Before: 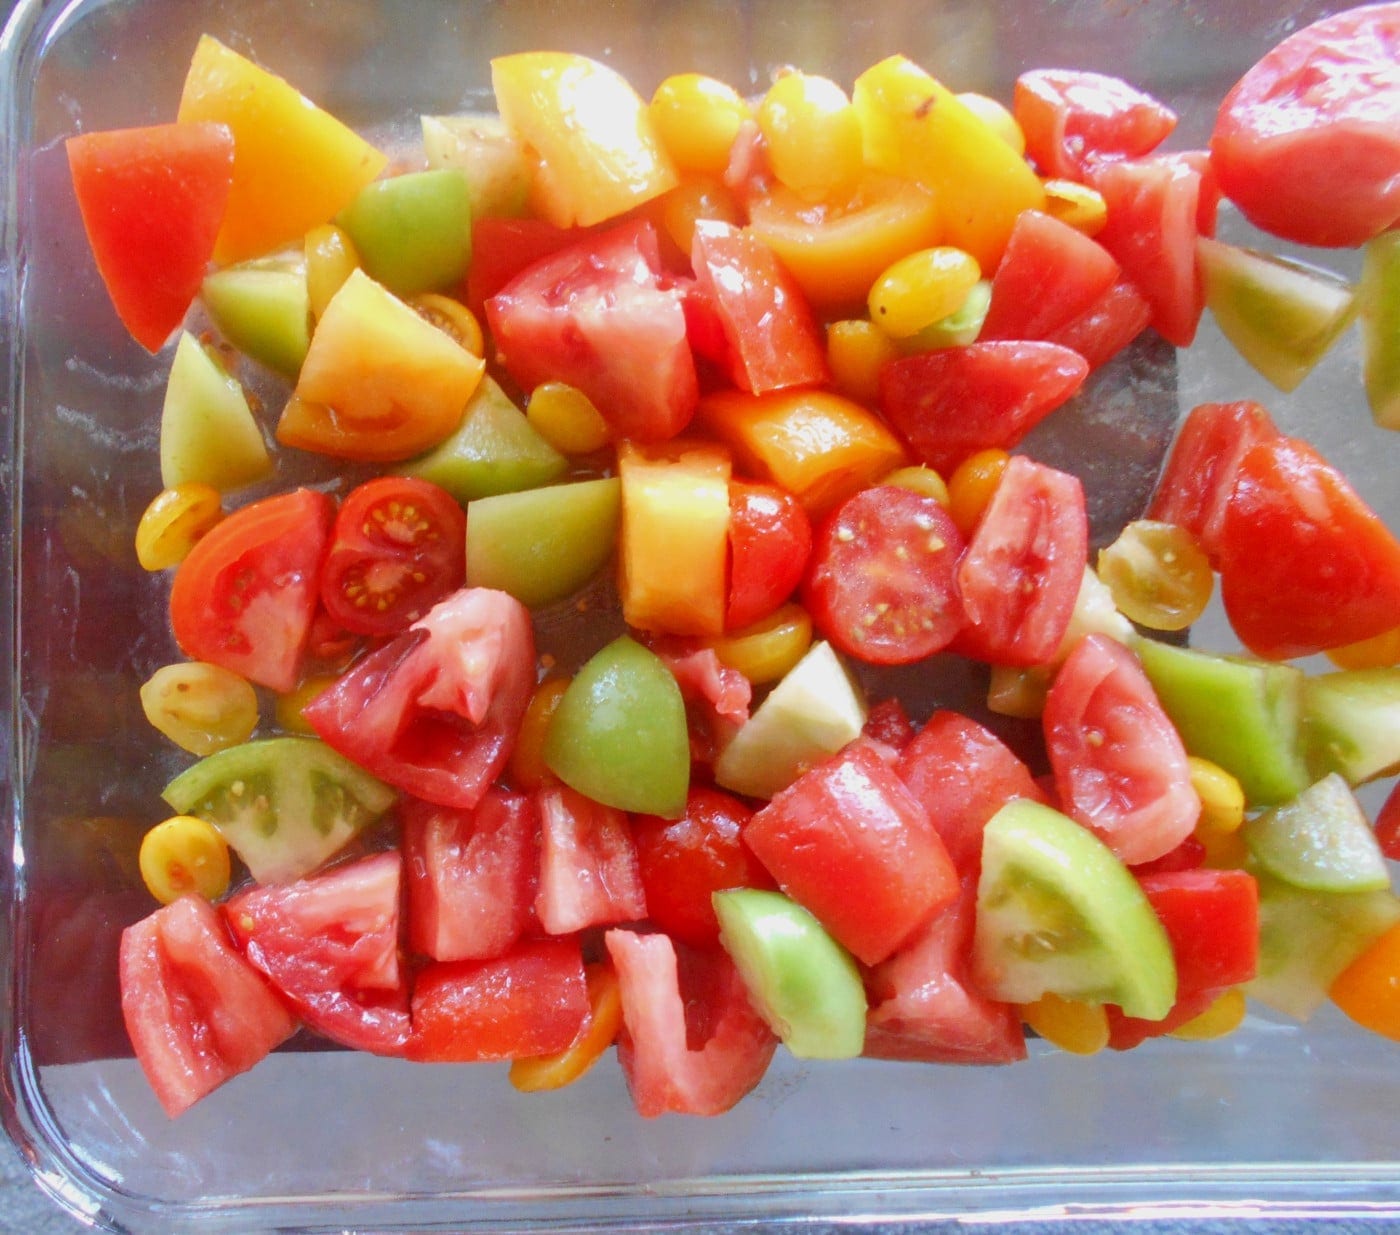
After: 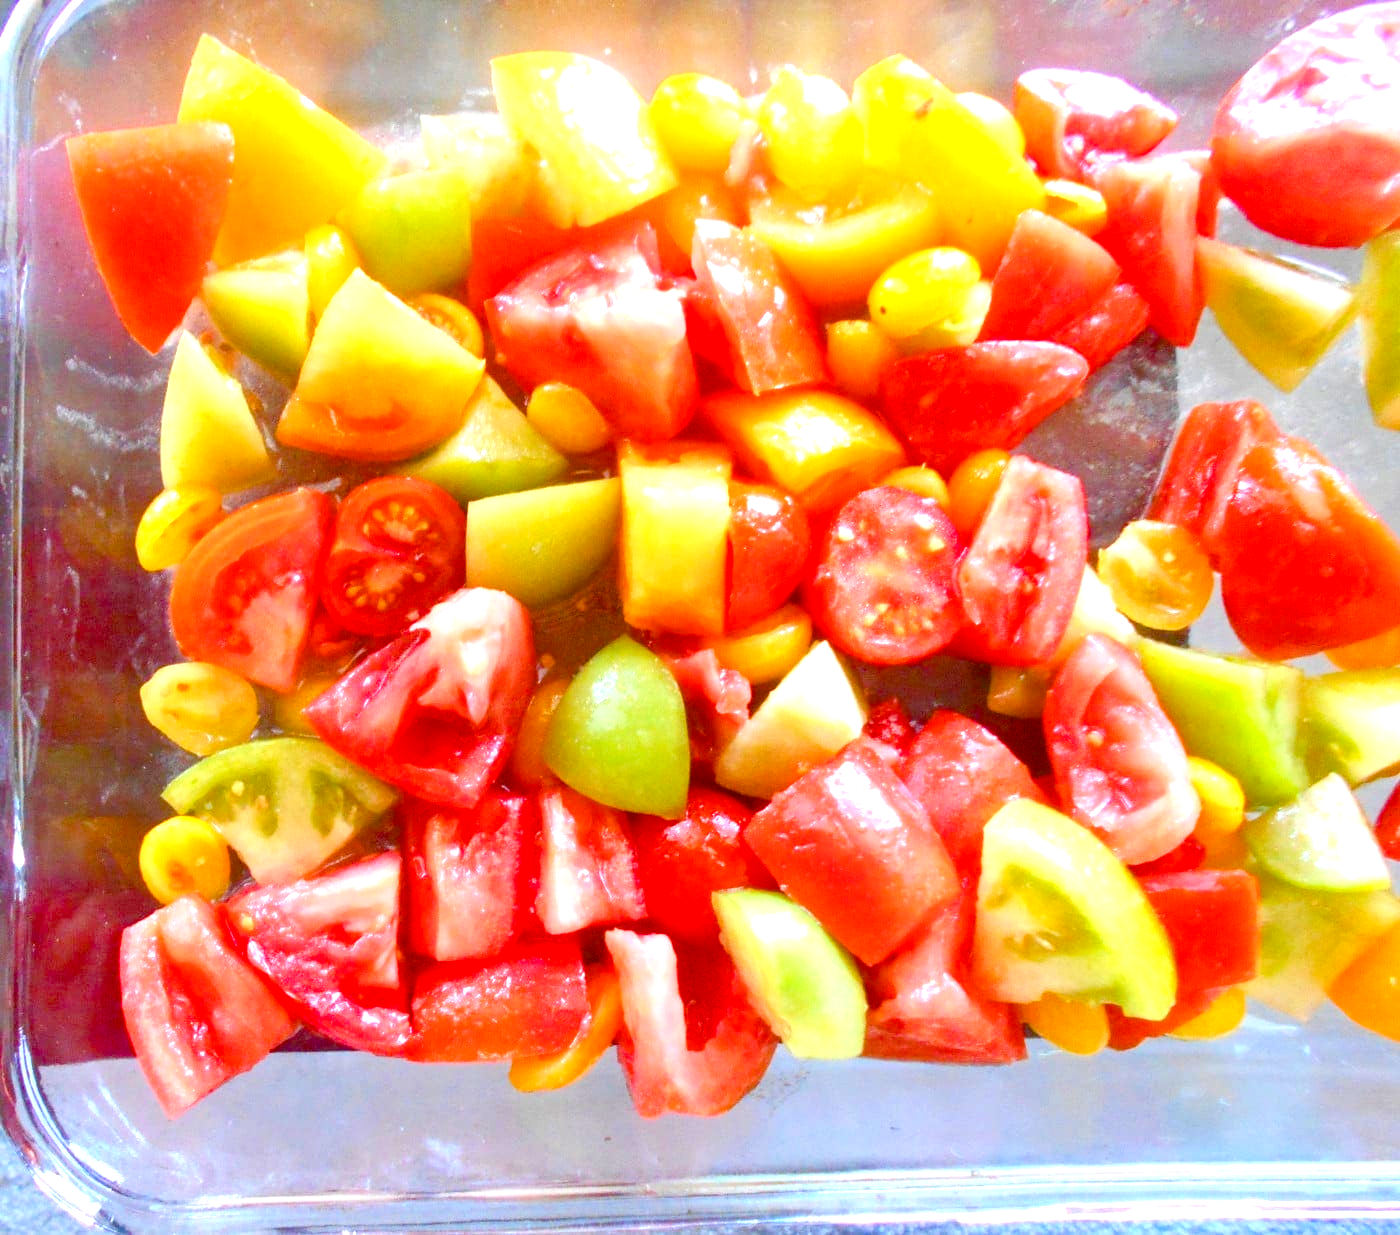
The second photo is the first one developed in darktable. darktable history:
contrast brightness saturation: contrast 0.078, saturation 0.021
haze removal: compatibility mode true, adaptive false
color balance rgb: linear chroma grading › global chroma 9.087%, perceptual saturation grading › global saturation 20%, perceptual saturation grading › highlights -24.819%, perceptual saturation grading › shadows 26.162%
exposure: black level correction 0, exposure 1.106 EV, compensate exposure bias true, compensate highlight preservation false
